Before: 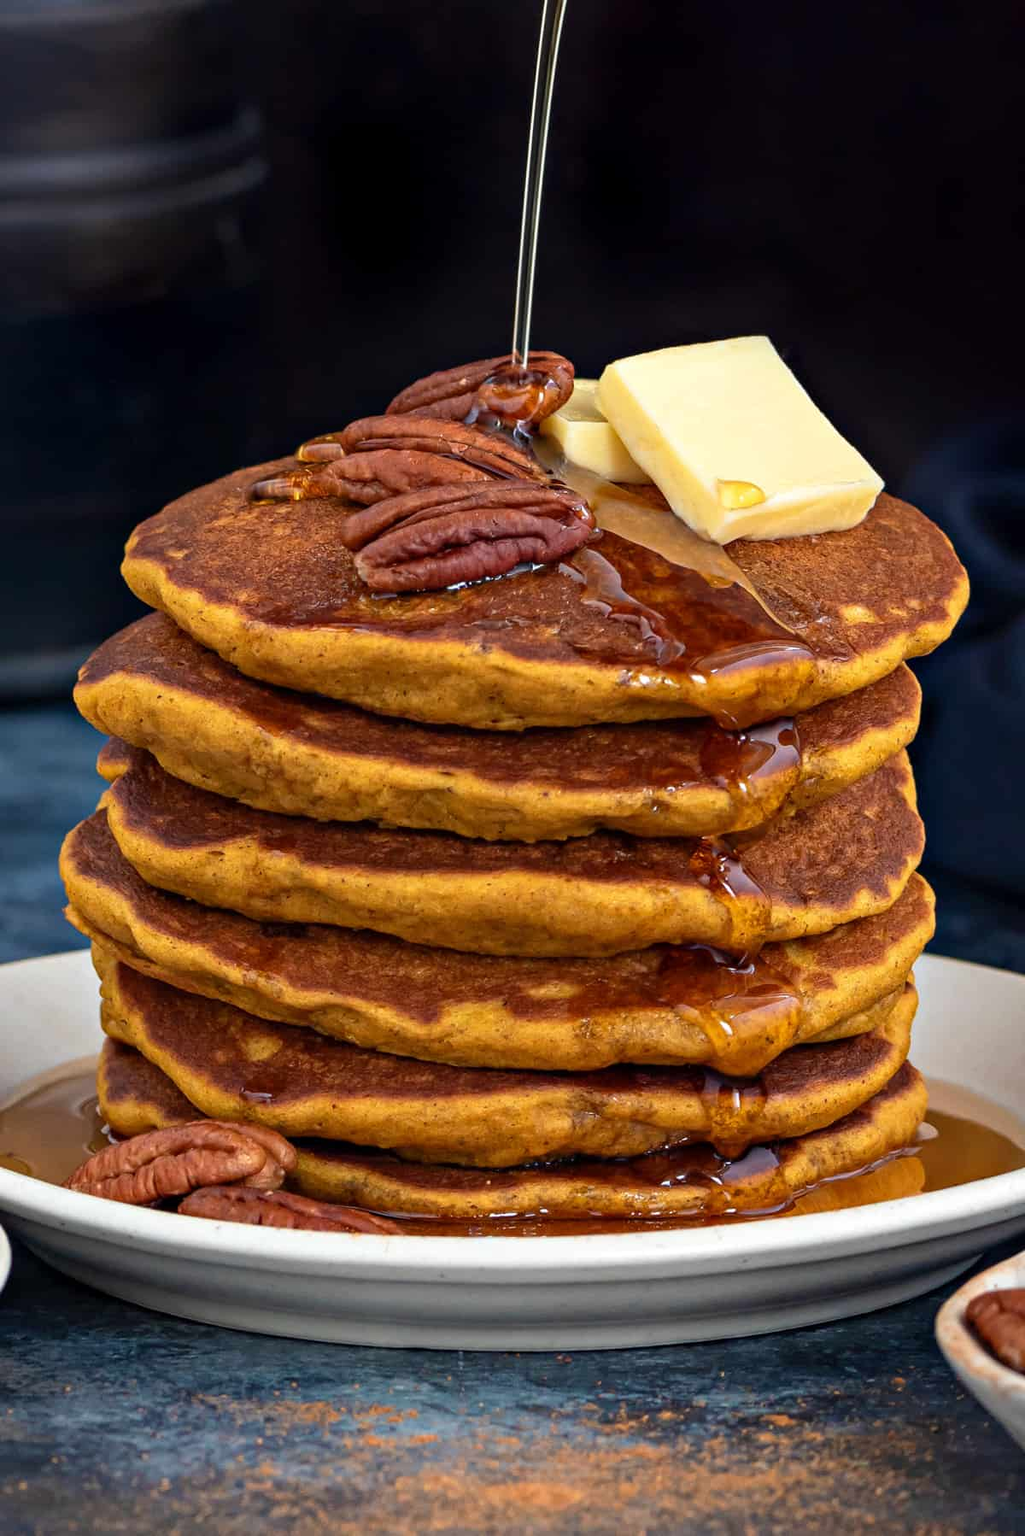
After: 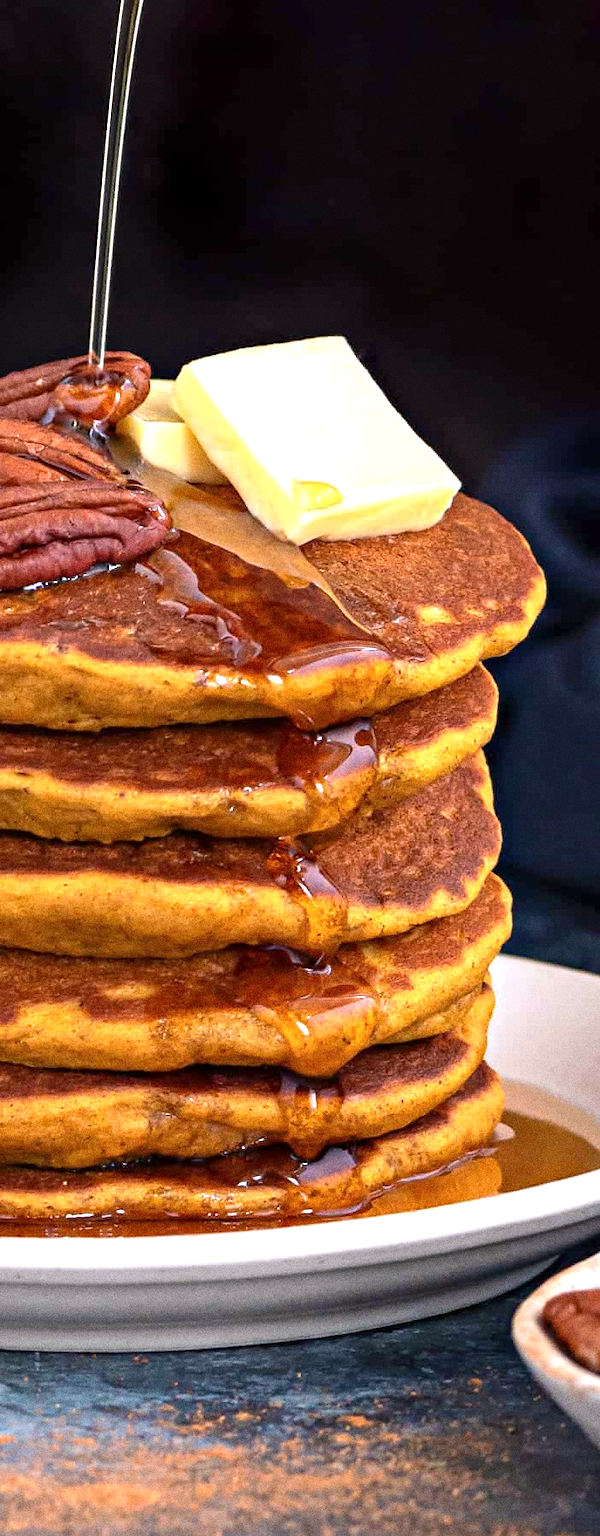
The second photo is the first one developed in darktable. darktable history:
crop: left 41.402%
shadows and highlights: shadows 4.1, highlights -17.6, soften with gaussian
sharpen: radius 2.883, amount 0.868, threshold 47.523
color correction: highlights a* 3.12, highlights b* -1.55, shadows a* -0.101, shadows b* 2.52, saturation 0.98
white balance: red 1.009, blue 1.027
grain: coarseness 0.09 ISO, strength 40%
exposure: exposure 0.657 EV, compensate highlight preservation false
